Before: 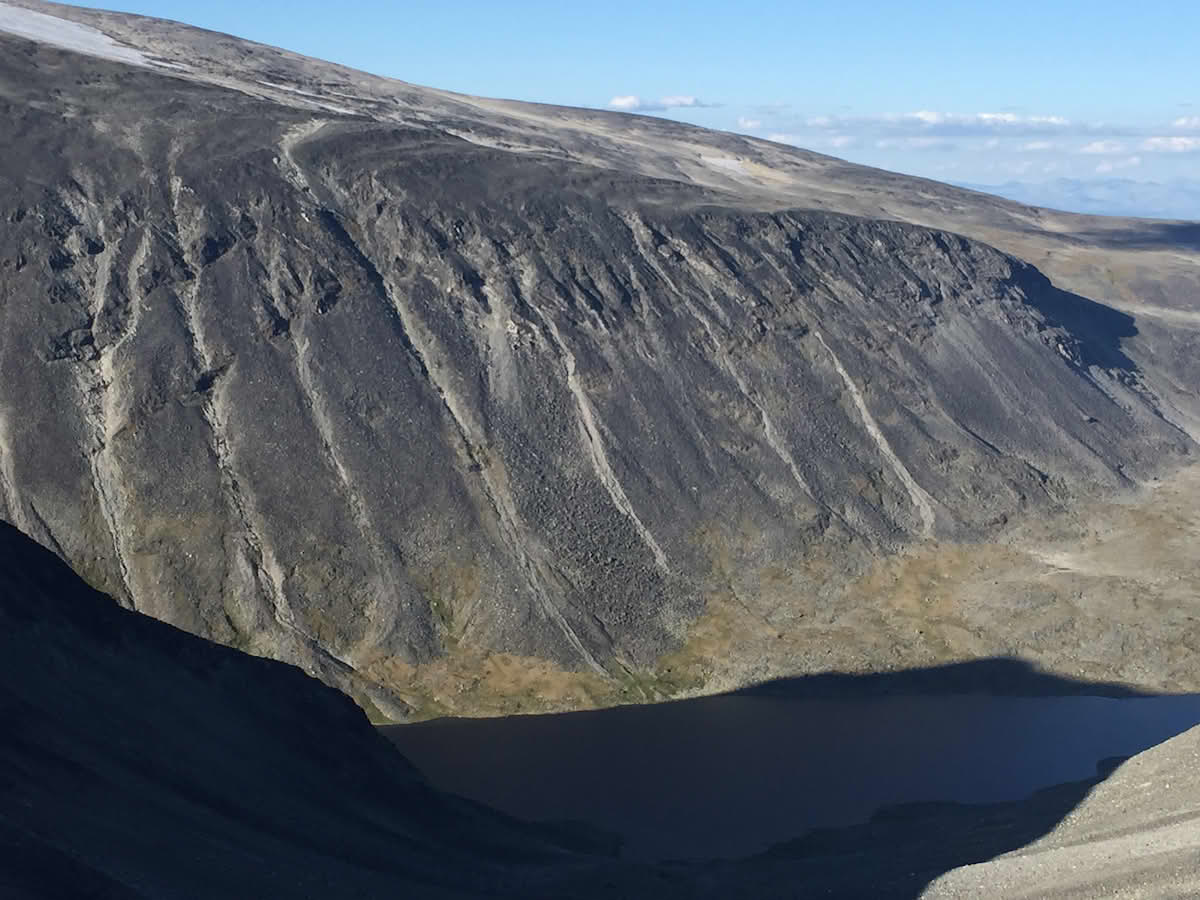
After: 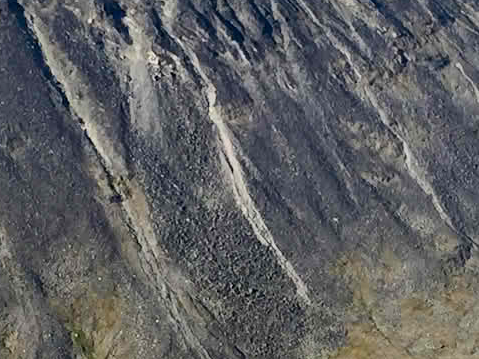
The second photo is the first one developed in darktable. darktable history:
contrast brightness saturation: brightness -0.02, saturation 0.35
local contrast: mode bilateral grid, contrast 25, coarseness 60, detail 151%, midtone range 0.2
crop: left 30%, top 30%, right 30%, bottom 30%
